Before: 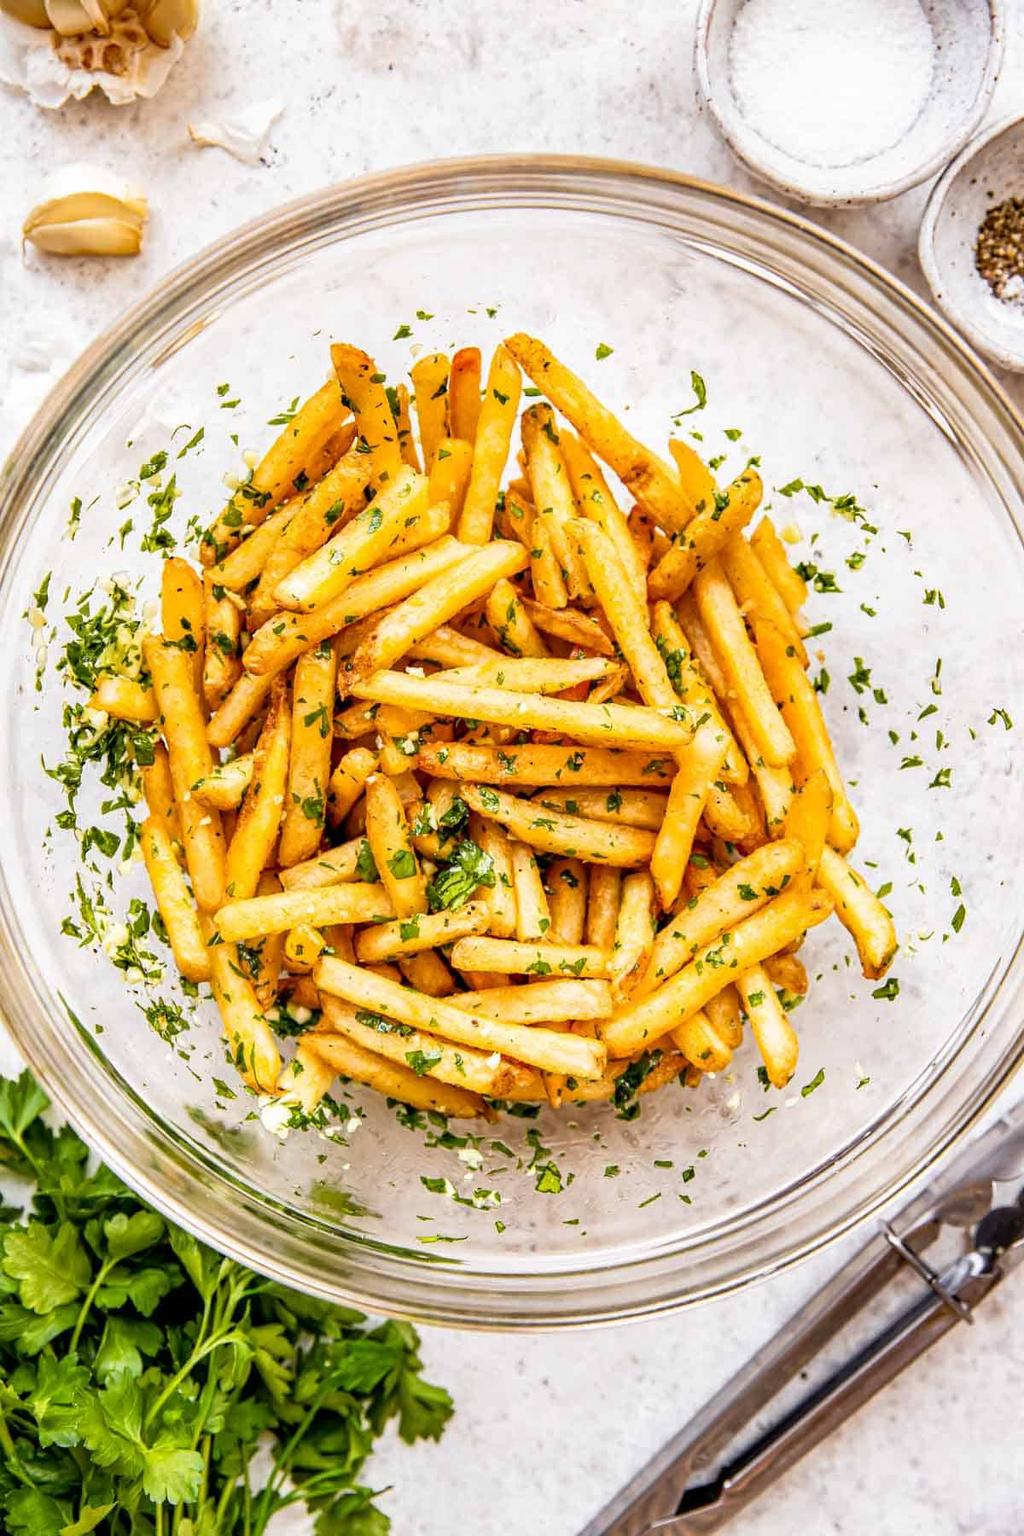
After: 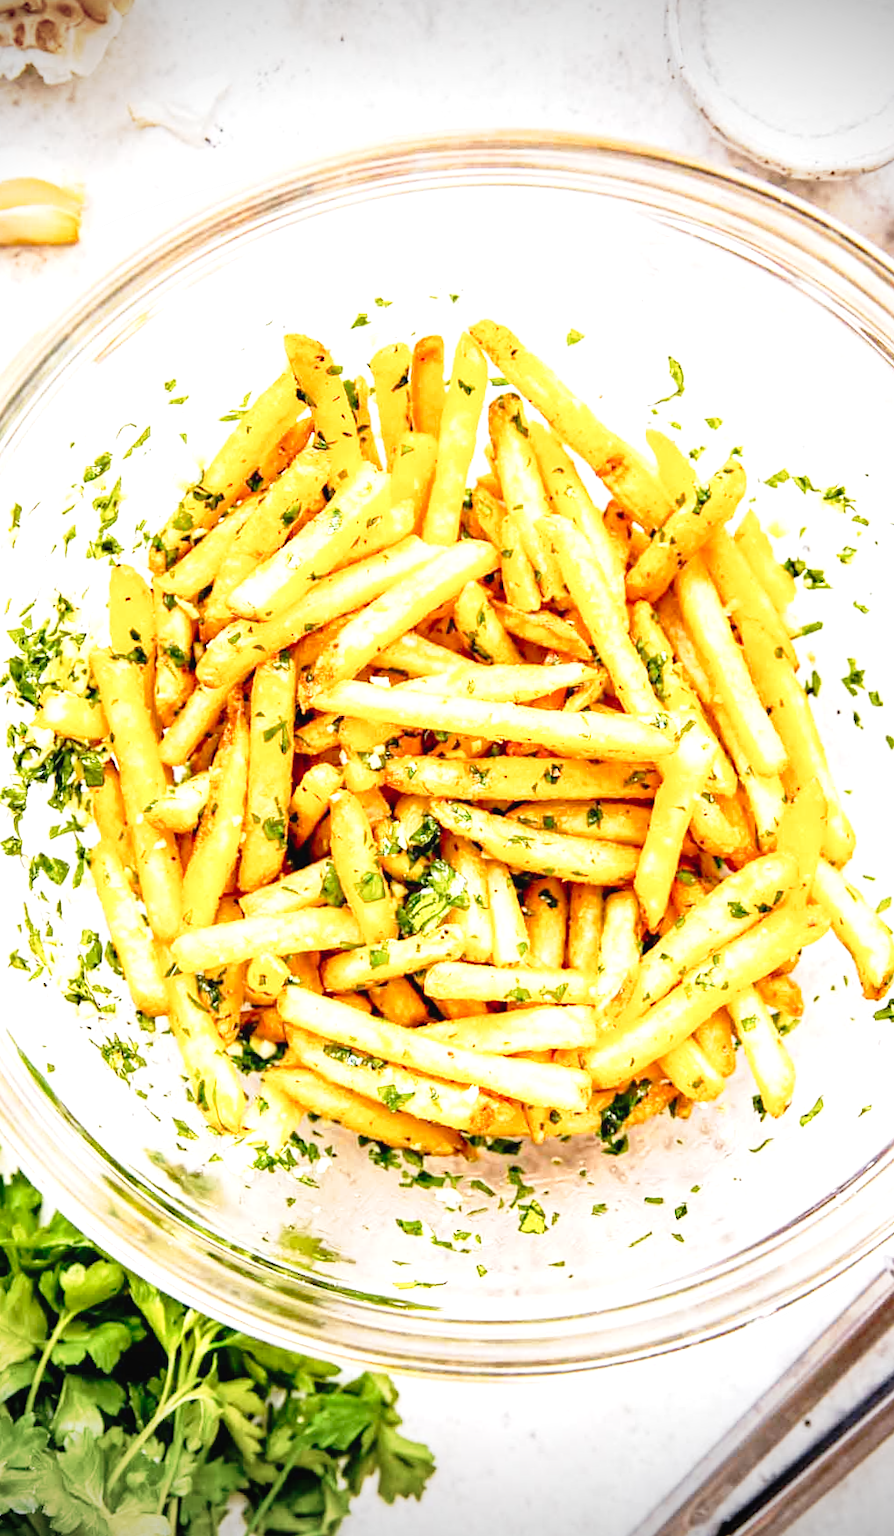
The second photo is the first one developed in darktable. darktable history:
vignetting: fall-off start 97.12%, brightness -0.713, saturation -0.484, width/height ratio 1.181, unbound false
tone curve: curves: ch0 [(0, 0.021) (0.049, 0.044) (0.157, 0.131) (0.359, 0.419) (0.469, 0.544) (0.634, 0.722) (0.839, 0.909) (0.998, 0.978)]; ch1 [(0, 0) (0.437, 0.408) (0.472, 0.47) (0.502, 0.503) (0.527, 0.53) (0.564, 0.573) (0.614, 0.654) (0.669, 0.748) (0.859, 0.899) (1, 1)]; ch2 [(0, 0) (0.33, 0.301) (0.421, 0.443) (0.487, 0.504) (0.502, 0.509) (0.535, 0.537) (0.565, 0.595) (0.608, 0.667) (1, 1)], preserve colors none
crop and rotate: angle 1.06°, left 4.287%, top 0.859%, right 11.325%, bottom 2.561%
exposure: black level correction 0, exposure 0.95 EV, compensate highlight preservation false
